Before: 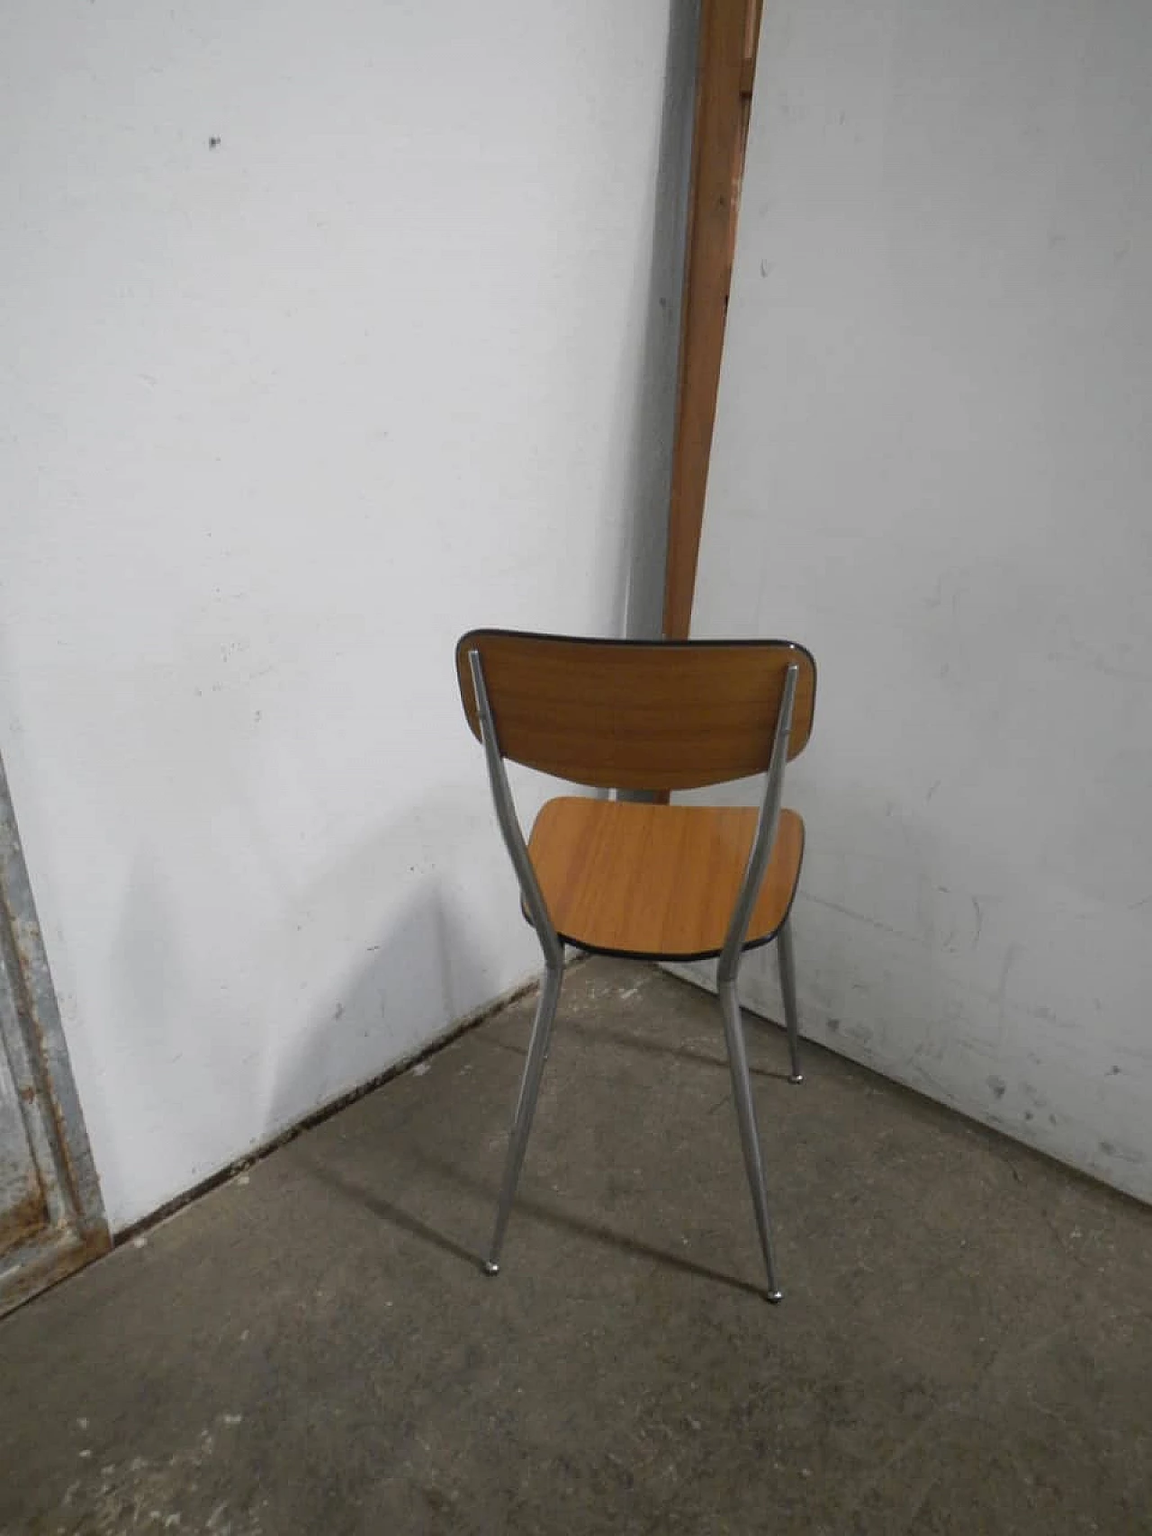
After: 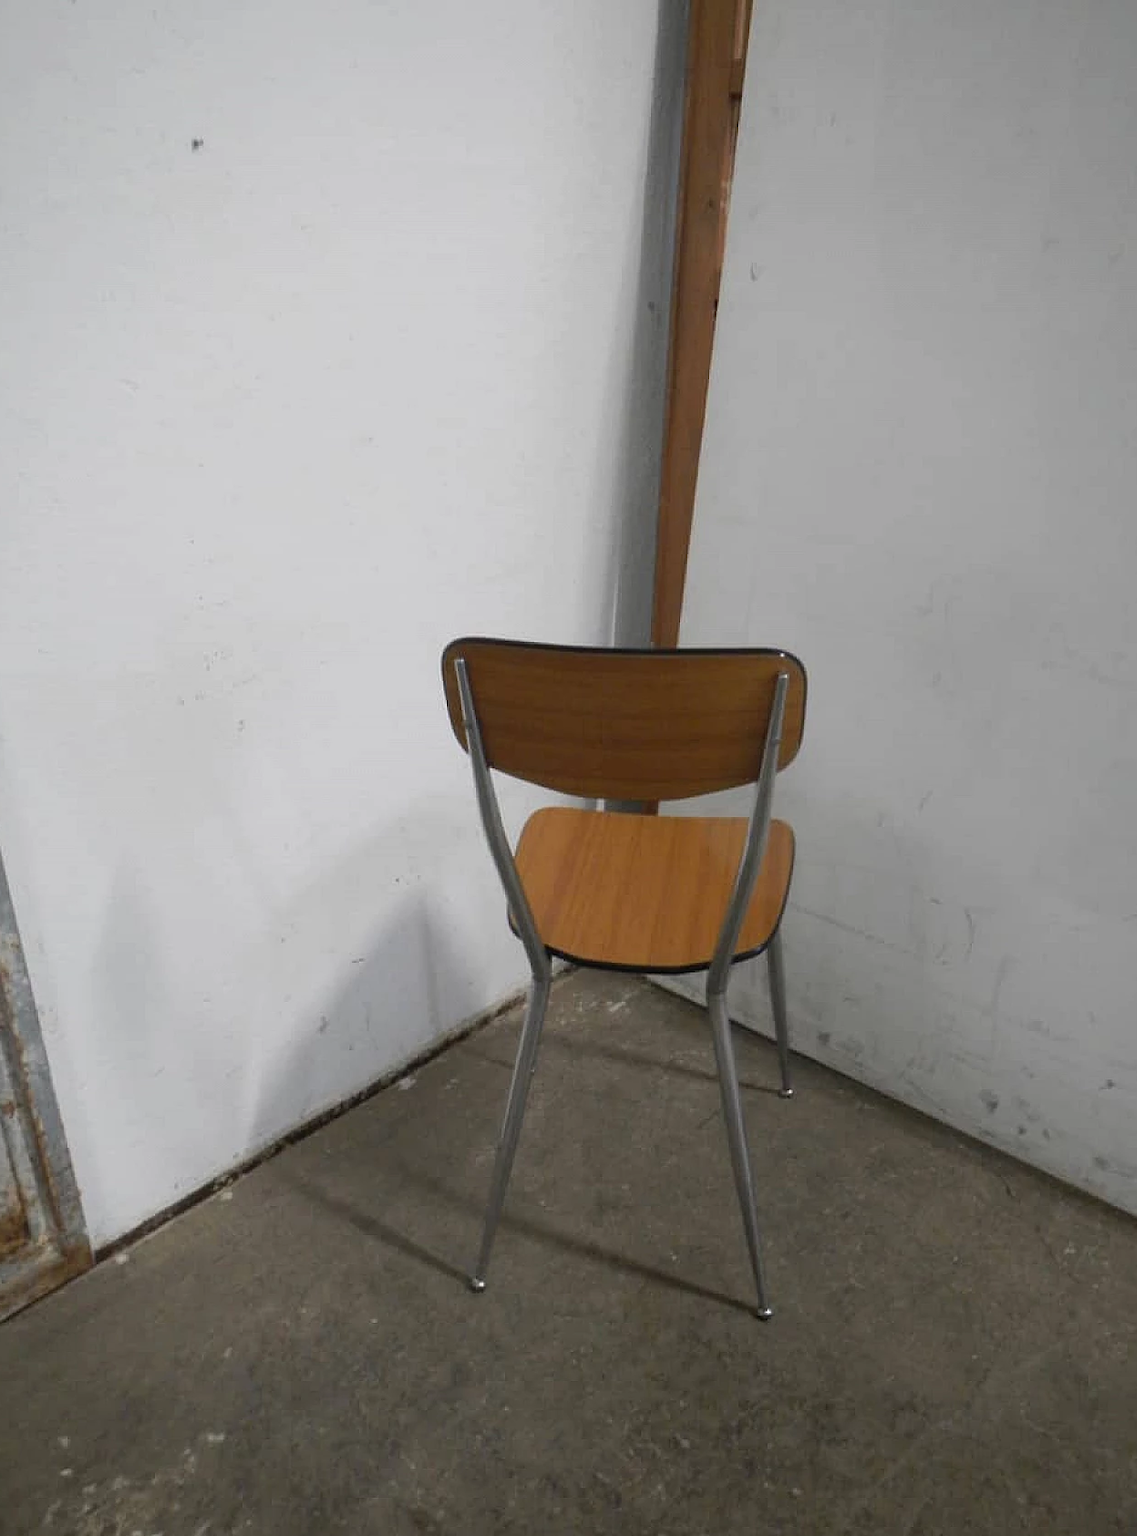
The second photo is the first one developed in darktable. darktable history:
crop and rotate: left 1.791%, right 0.676%, bottom 1.242%
